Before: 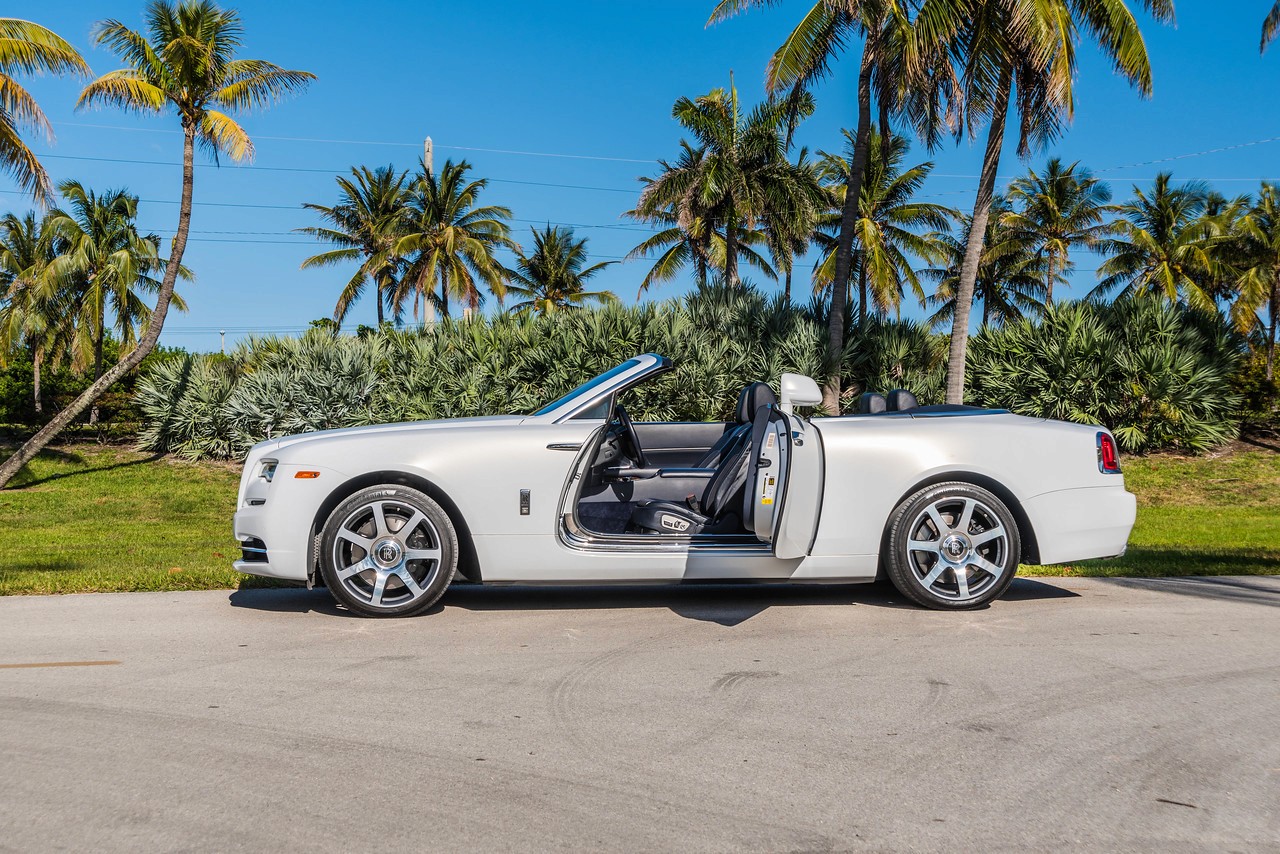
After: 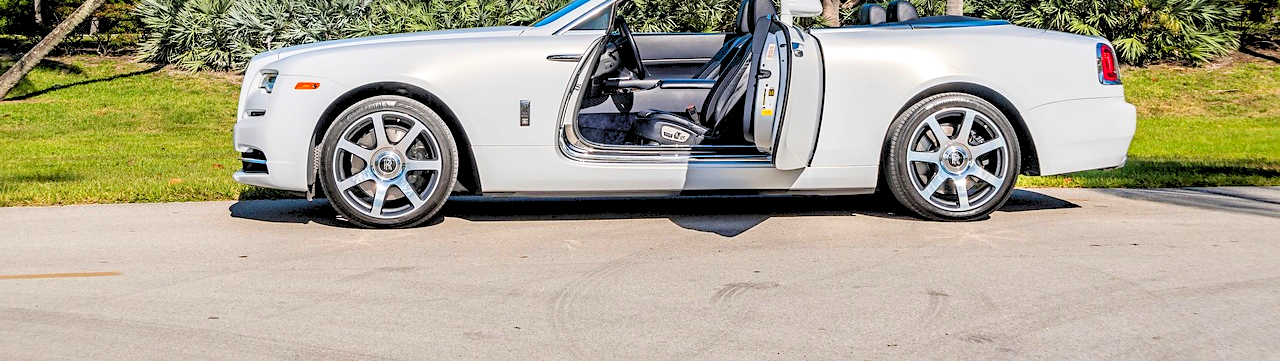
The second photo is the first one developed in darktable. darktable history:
exposure: compensate highlight preservation false
sharpen: amount 0.203
crop: top 45.558%, bottom 12.107%
tone equalizer: on, module defaults
contrast brightness saturation: saturation -0.042
levels: levels [0.072, 0.414, 0.976]
haze removal: compatibility mode true, adaptive false
